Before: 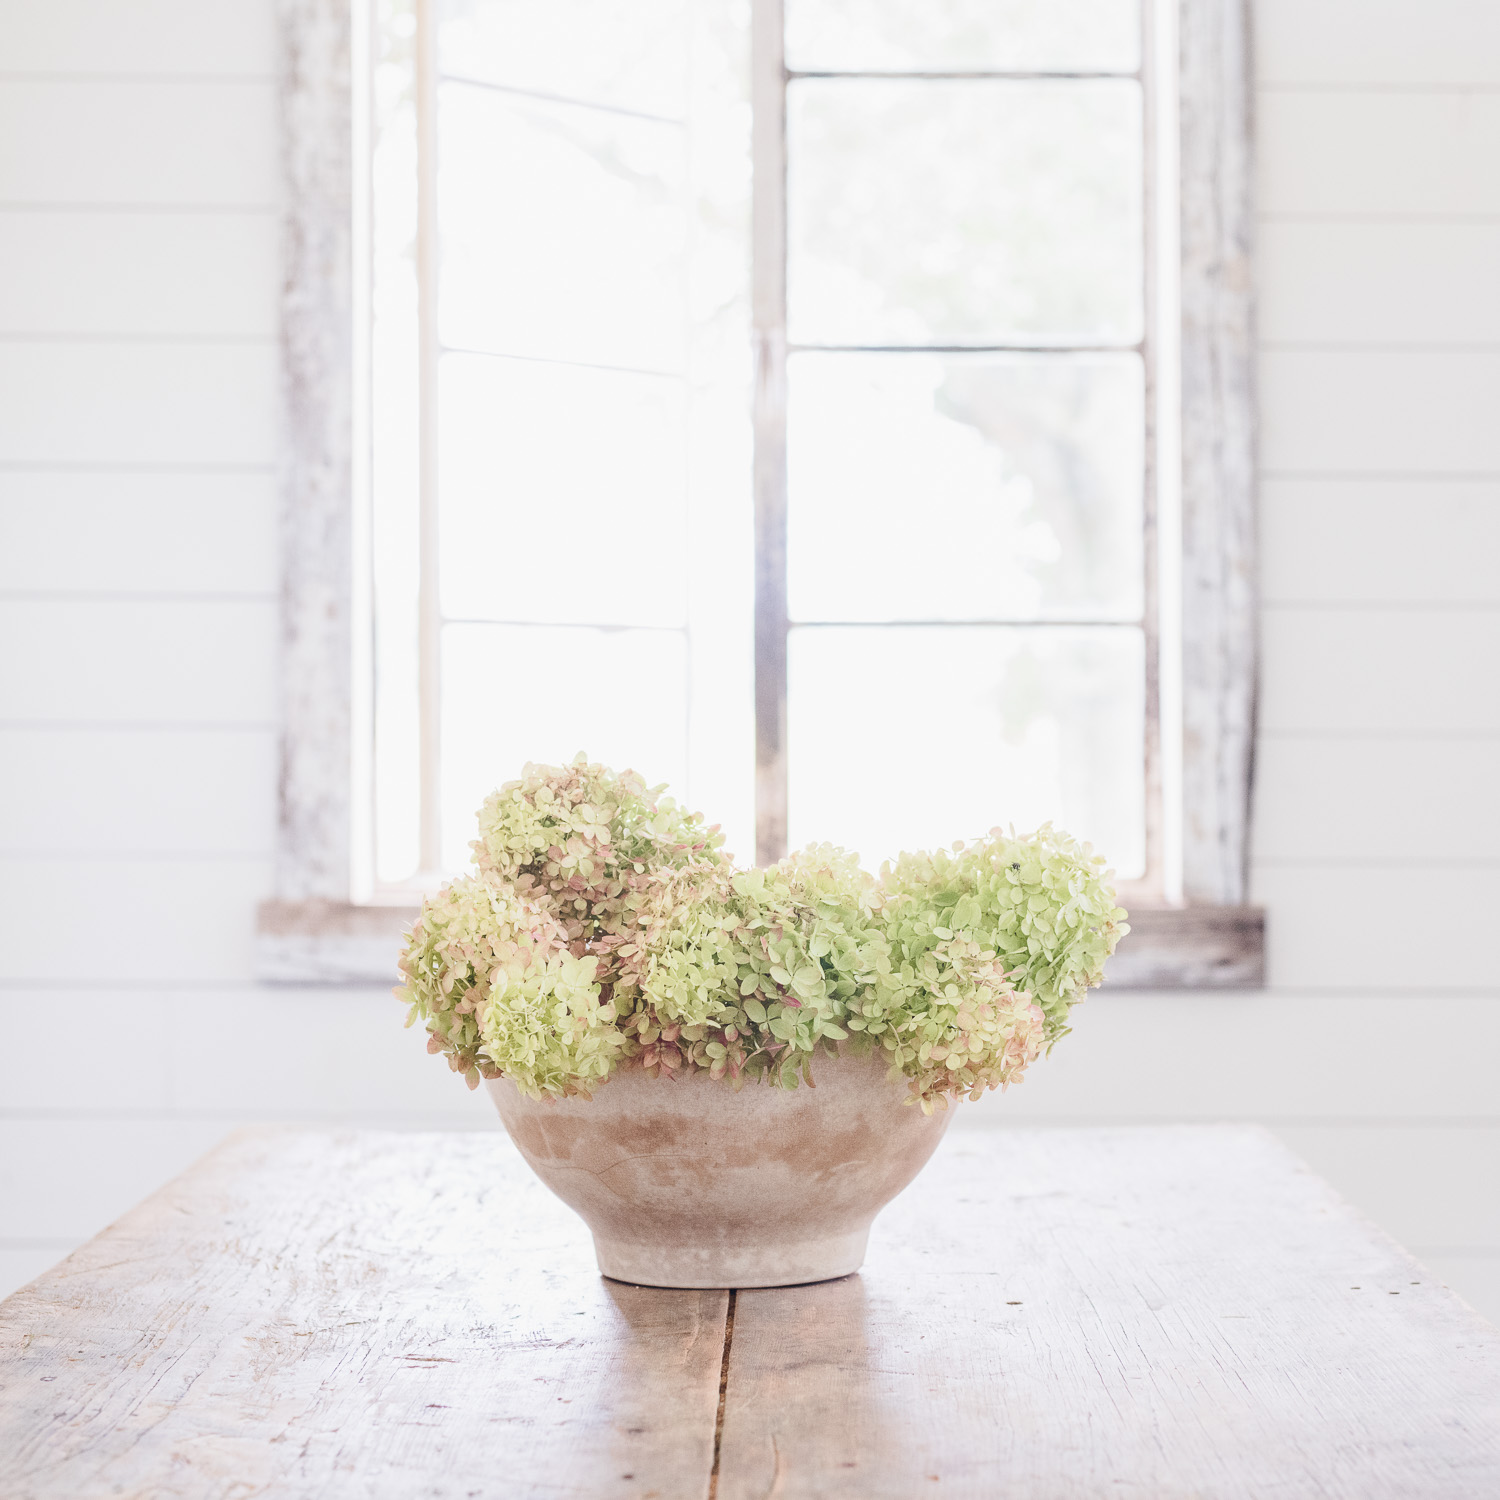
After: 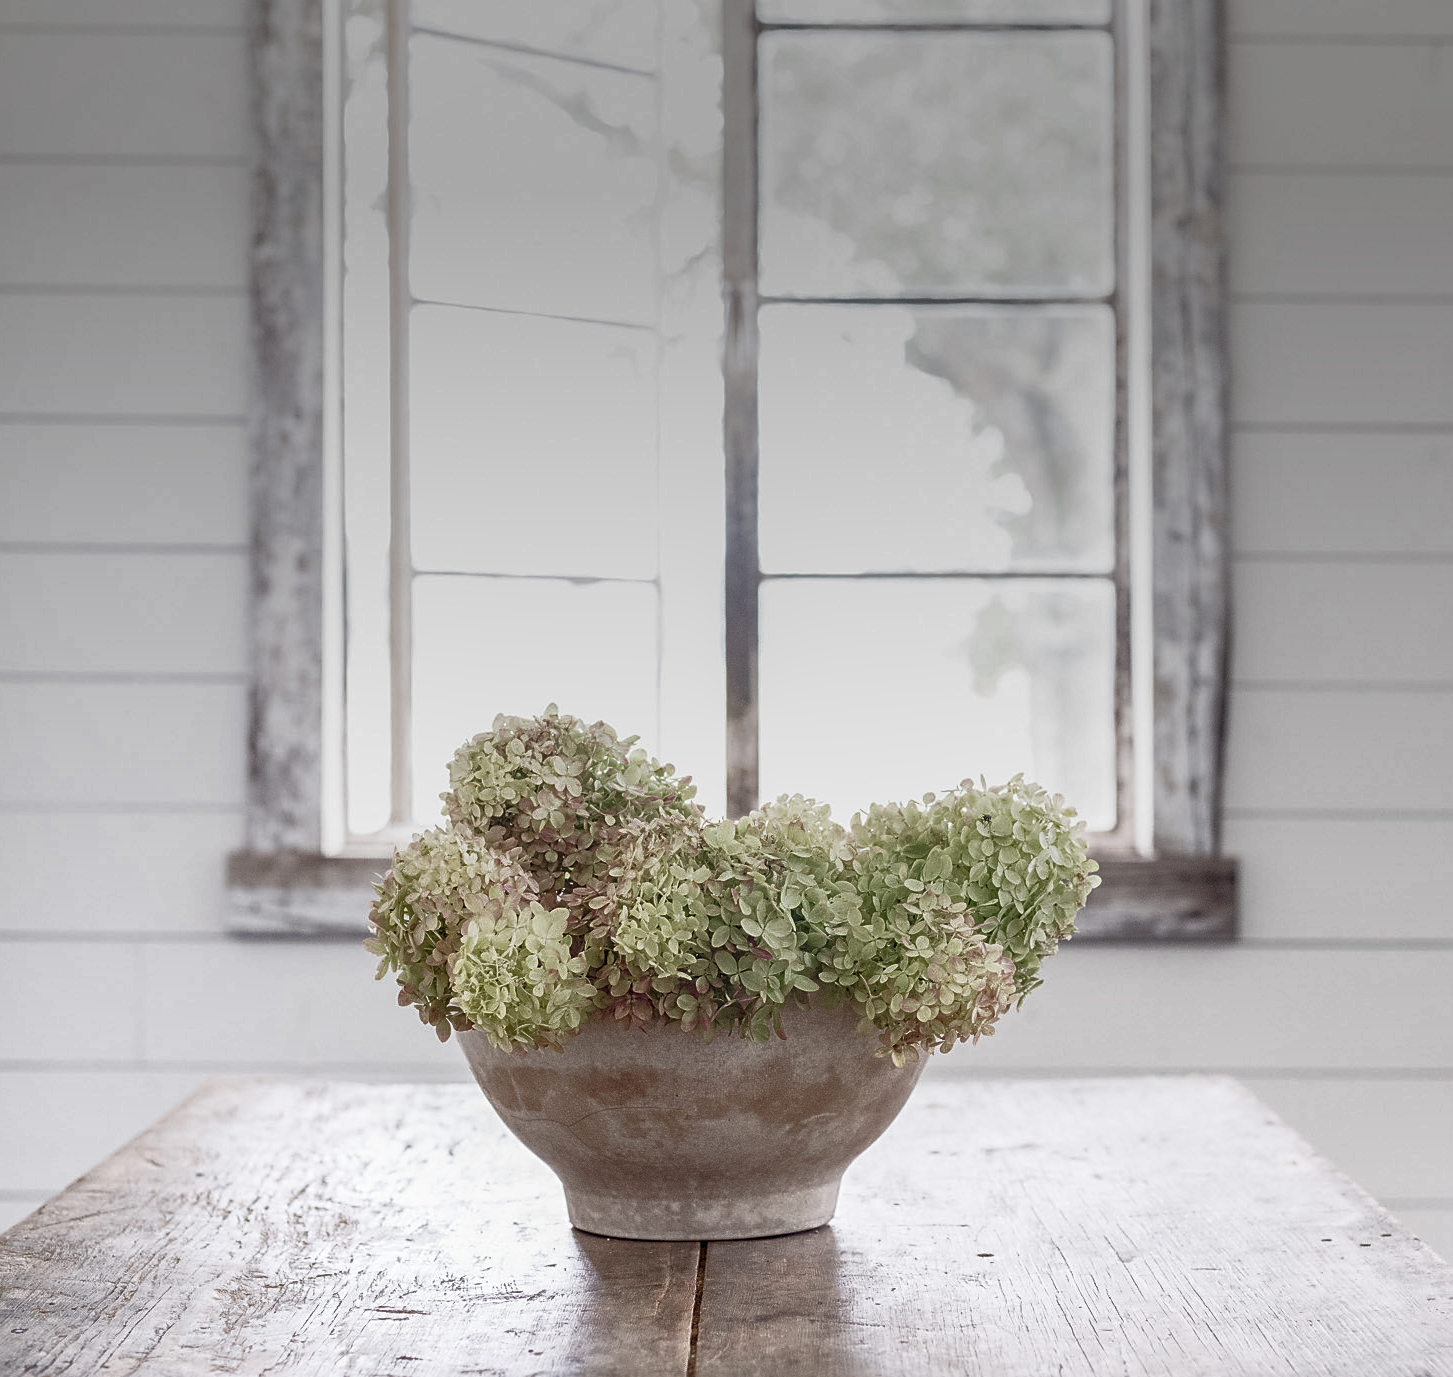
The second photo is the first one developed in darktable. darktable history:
base curve: curves: ch0 [(0, 0) (0.564, 0.291) (0.802, 0.731) (1, 1)]
crop: left 1.964%, top 3.251%, right 1.122%, bottom 4.933%
sharpen: on, module defaults
graduated density: on, module defaults
local contrast: on, module defaults
